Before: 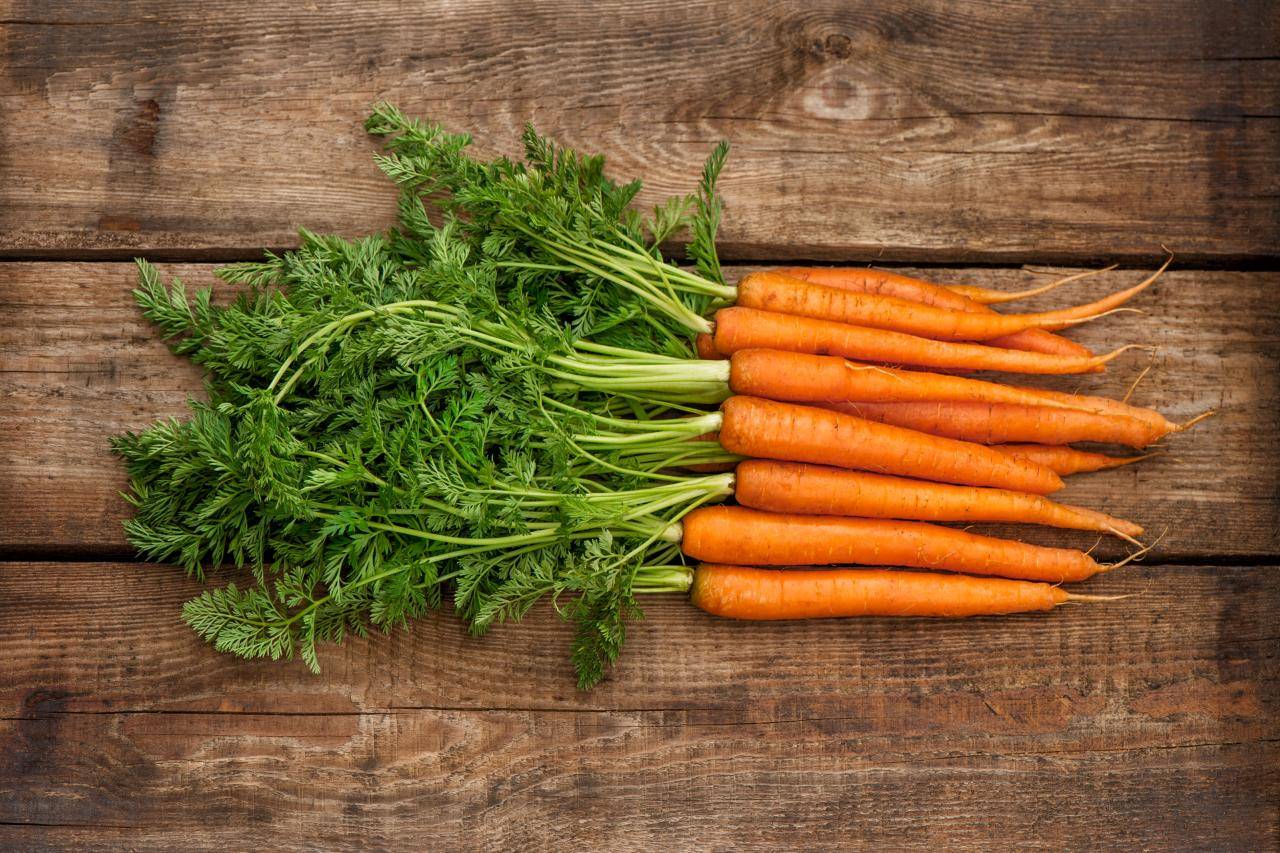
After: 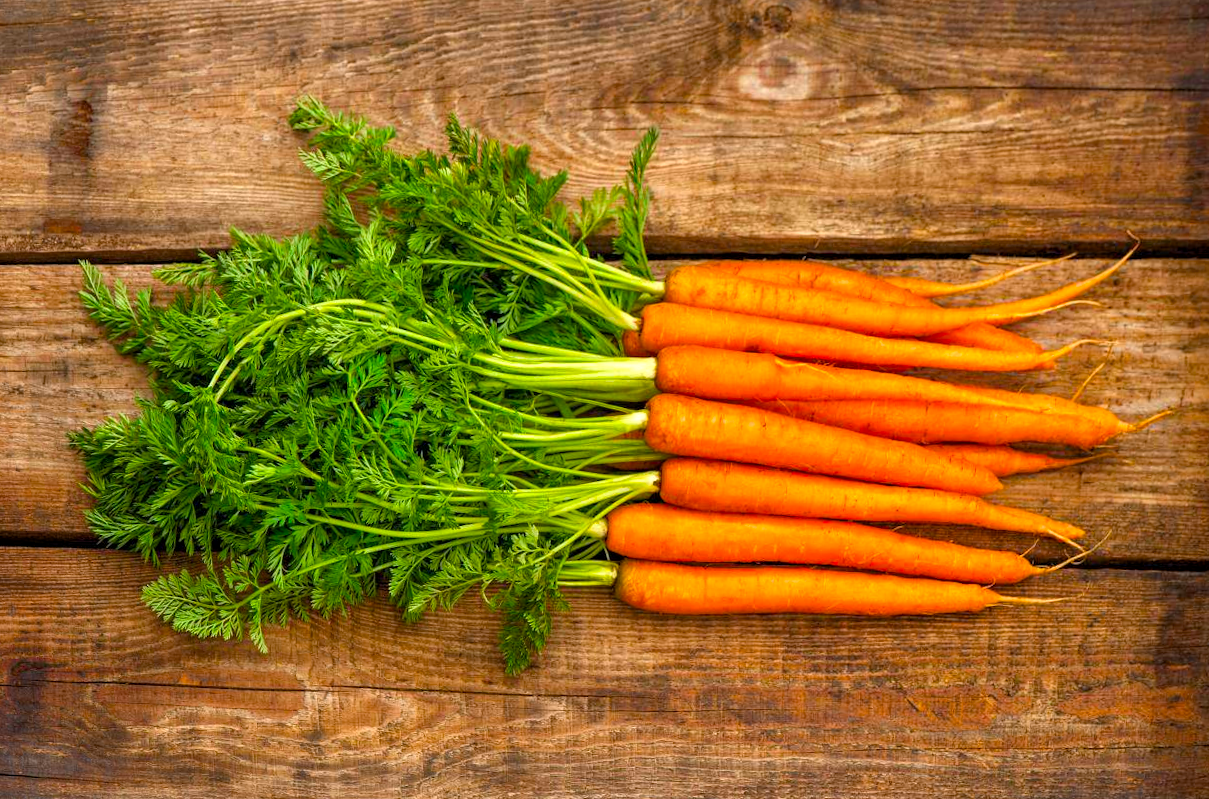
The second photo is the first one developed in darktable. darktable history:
exposure: black level correction 0.001, exposure 0.5 EV, compensate exposure bias true, compensate highlight preservation false
color correction: saturation 1.11
rotate and perspective: rotation 0.062°, lens shift (vertical) 0.115, lens shift (horizontal) -0.133, crop left 0.047, crop right 0.94, crop top 0.061, crop bottom 0.94
color balance rgb: perceptual saturation grading › global saturation 30%, global vibrance 10%
